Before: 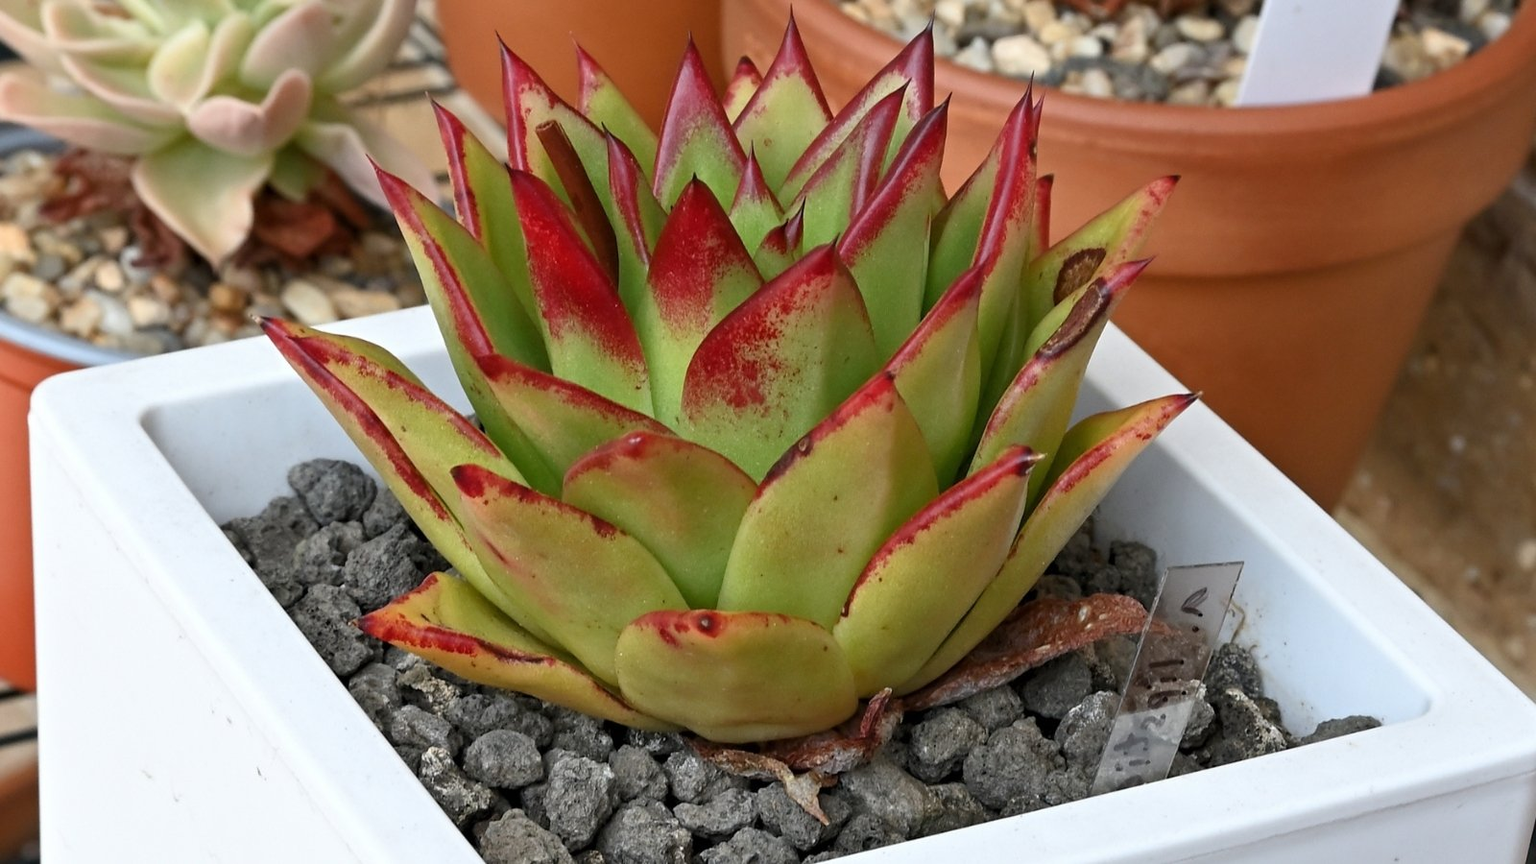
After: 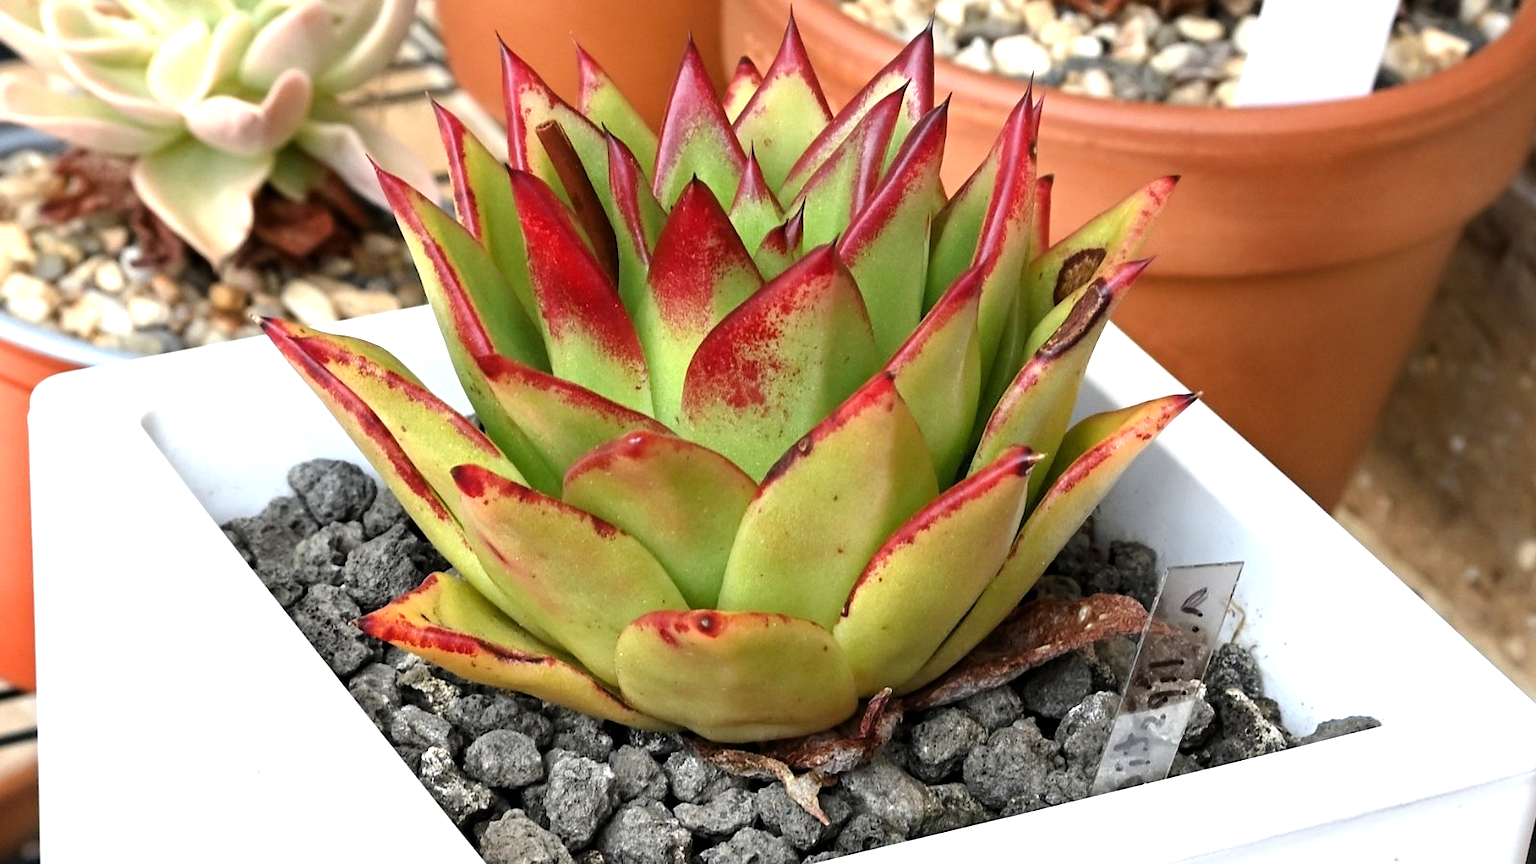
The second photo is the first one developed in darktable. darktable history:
tone equalizer: -8 EV -1.09 EV, -7 EV -1.01 EV, -6 EV -0.86 EV, -5 EV -0.549 EV, -3 EV 0.567 EV, -2 EV 0.845 EV, -1 EV 0.99 EV, +0 EV 1.06 EV, mask exposure compensation -0.513 EV
